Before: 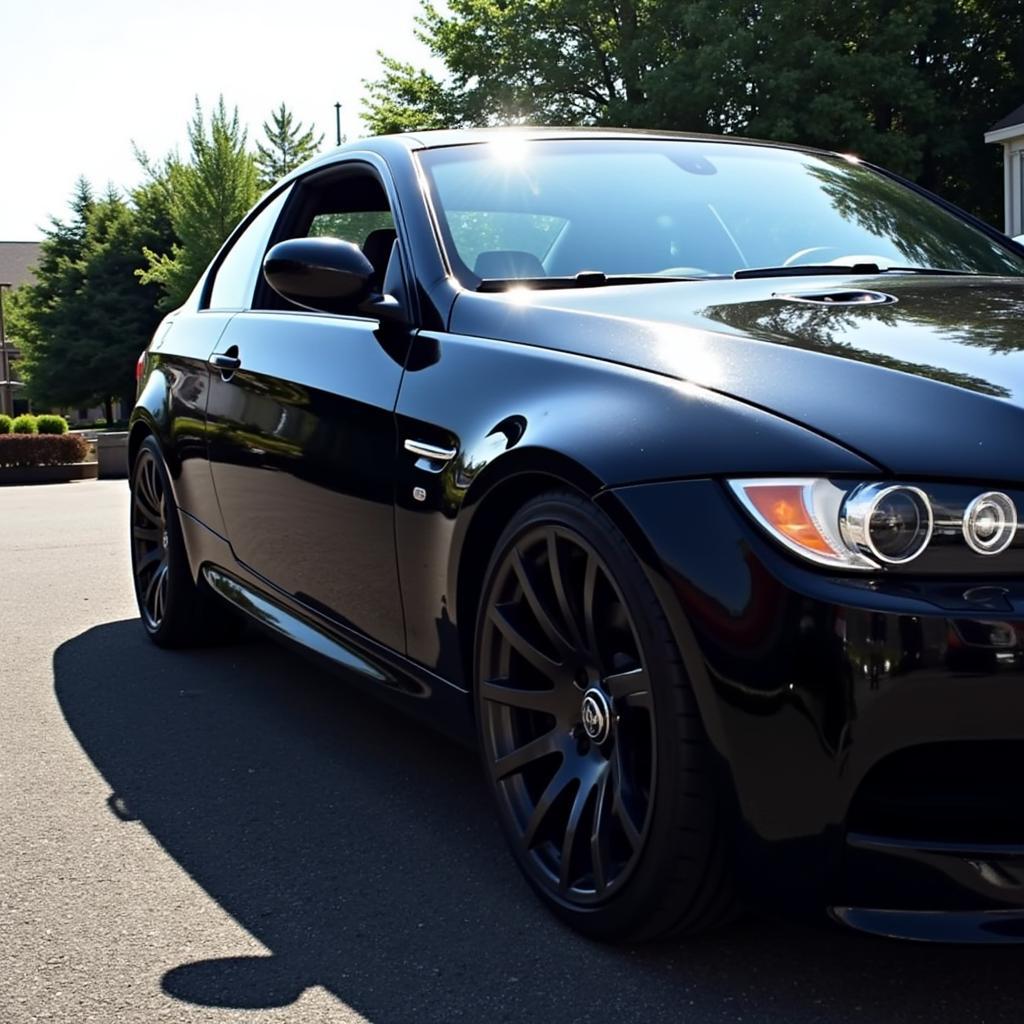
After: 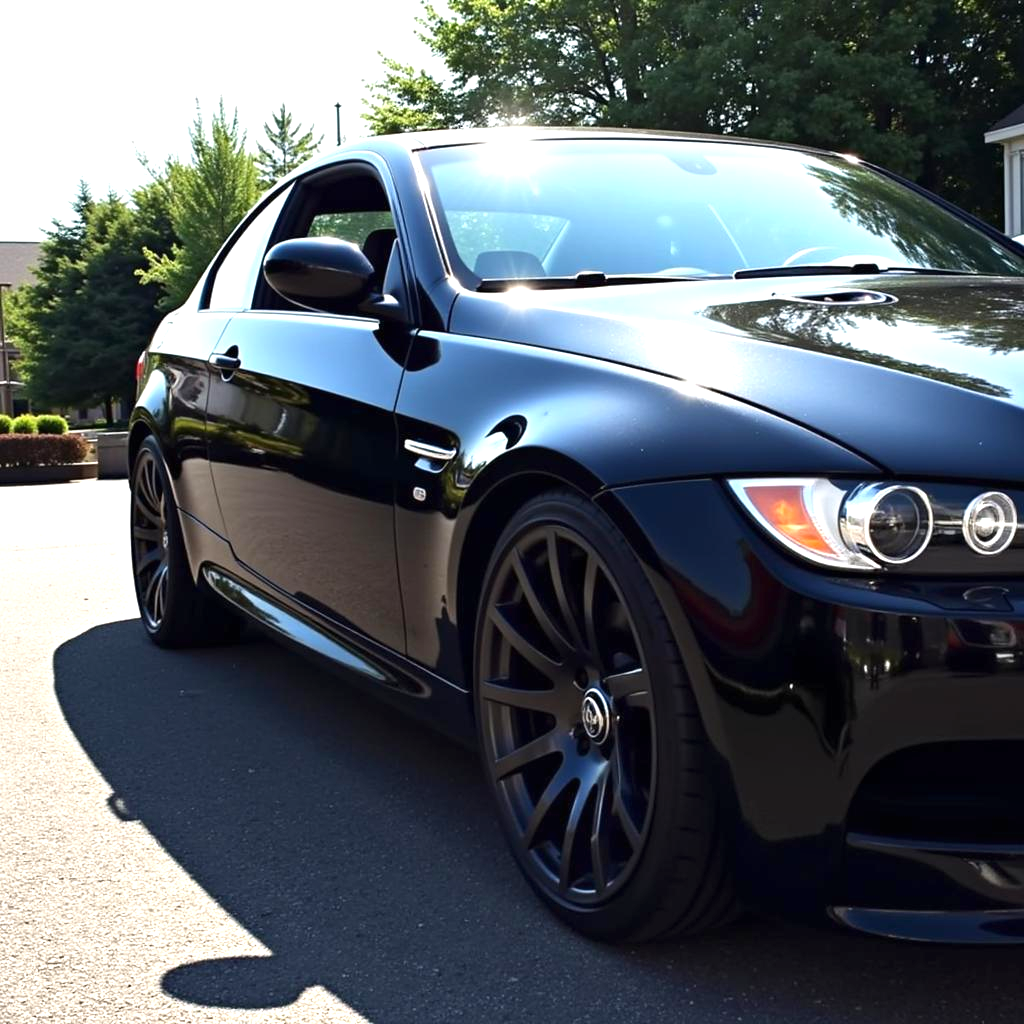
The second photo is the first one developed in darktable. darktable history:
exposure: black level correction 0, exposure 1.2 EV, compensate exposure bias true, compensate highlight preservation false
graduated density: rotation 5.63°, offset 76.9
